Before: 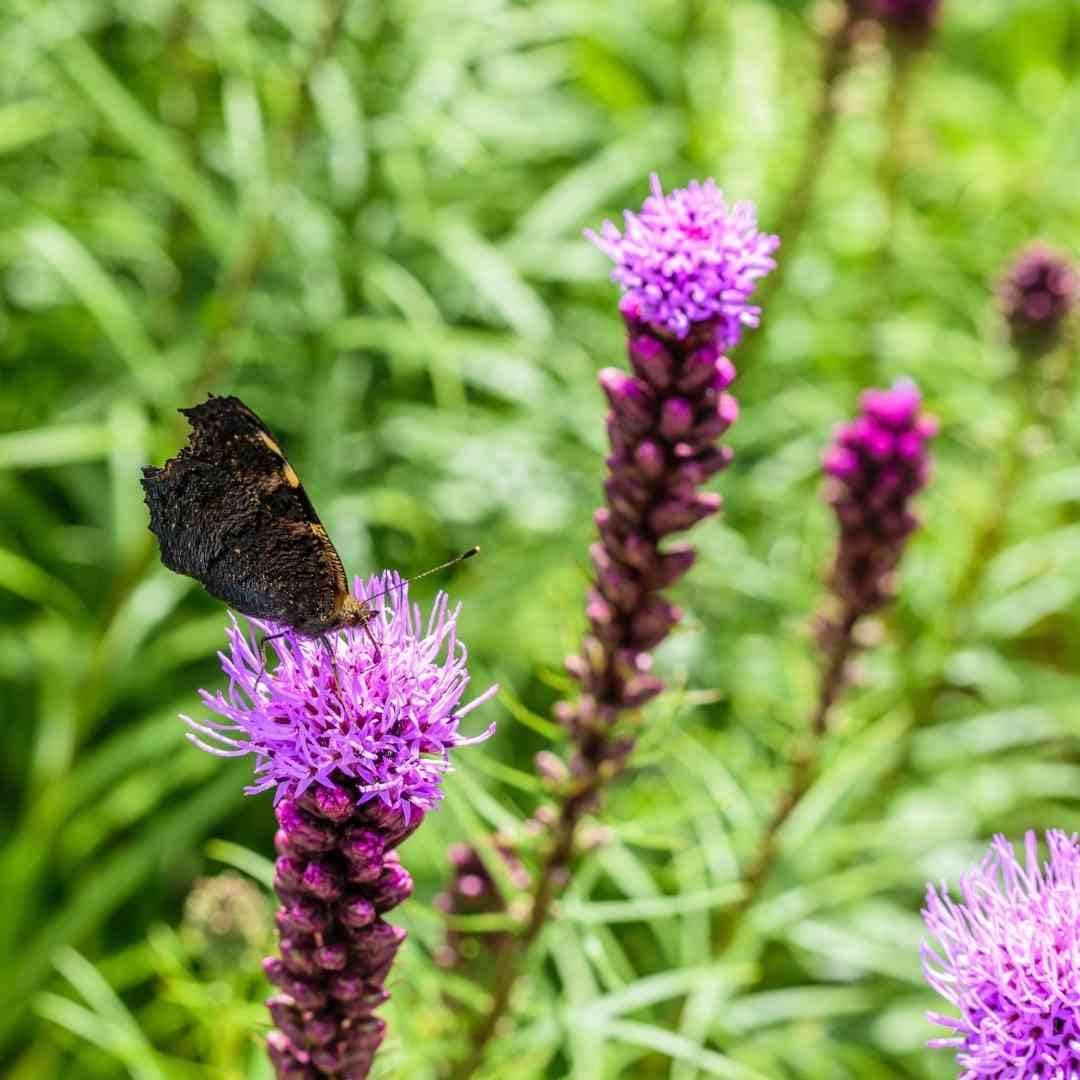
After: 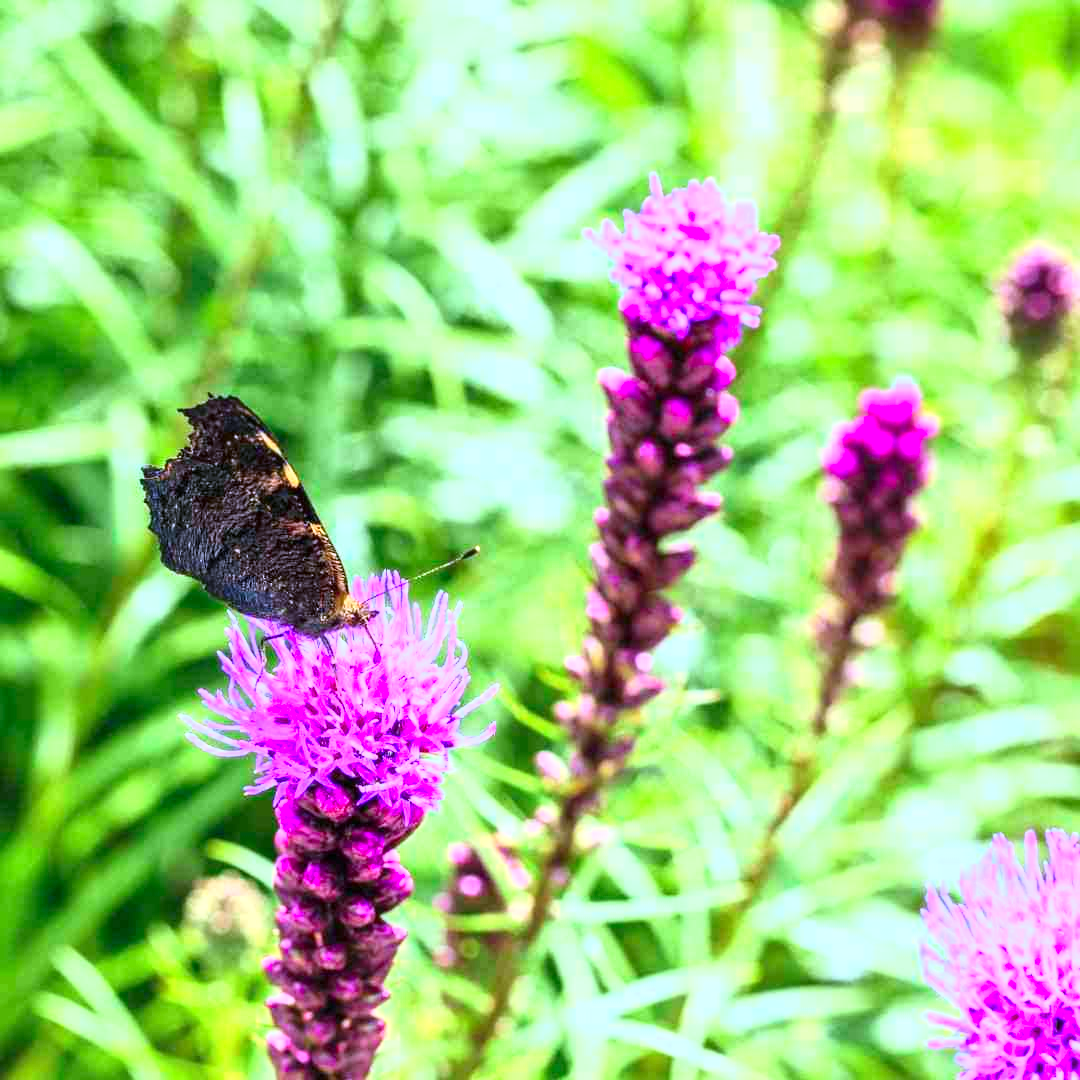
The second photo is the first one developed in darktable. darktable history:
color calibration: illuminant as shot in camera, x 0.379, y 0.397, temperature 4129.19 K
color correction: highlights b* 0.048, saturation 1.27
base curve: curves: ch0 [(0, 0) (0.495, 0.917) (1, 1)], preserve colors average RGB
color zones: curves: ch1 [(0, 0.708) (0.088, 0.648) (0.245, 0.187) (0.429, 0.326) (0.571, 0.498) (0.714, 0.5) (0.857, 0.5) (1, 0.708)], mix -94.33%
